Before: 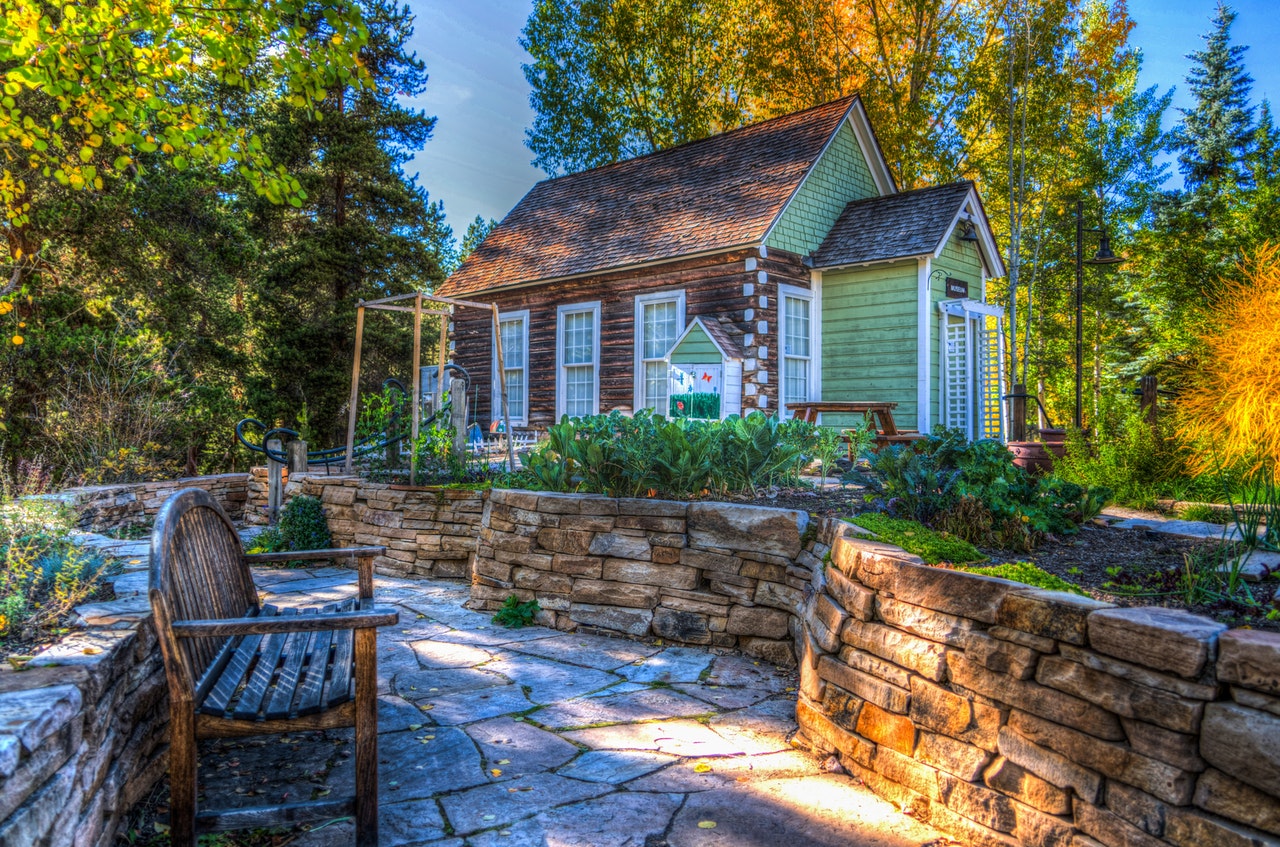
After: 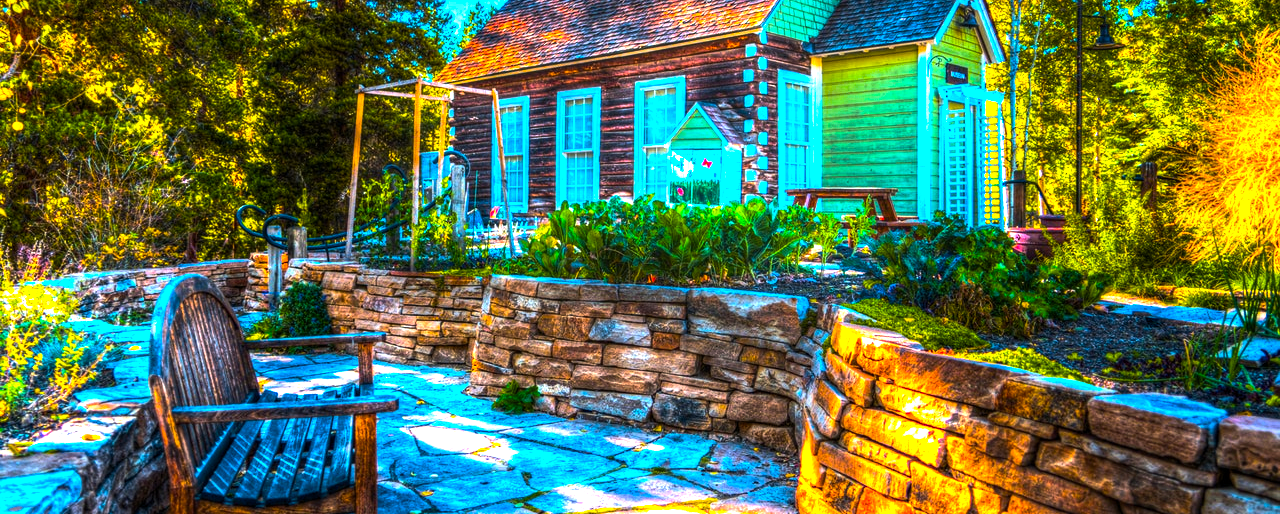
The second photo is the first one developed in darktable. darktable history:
shadows and highlights: radius 93.07, shadows -14.46, white point adjustment 0.23, highlights 31.48, compress 48.23%, highlights color adjustment 52.79%, soften with gaussian
crop and rotate: top 25.357%, bottom 13.942%
color balance rgb: linear chroma grading › highlights 100%, linear chroma grading › global chroma 23.41%, perceptual saturation grading › global saturation 35.38%, hue shift -10.68°, perceptual brilliance grading › highlights 47.25%, perceptual brilliance grading › mid-tones 22.2%, perceptual brilliance grading › shadows -5.93%
